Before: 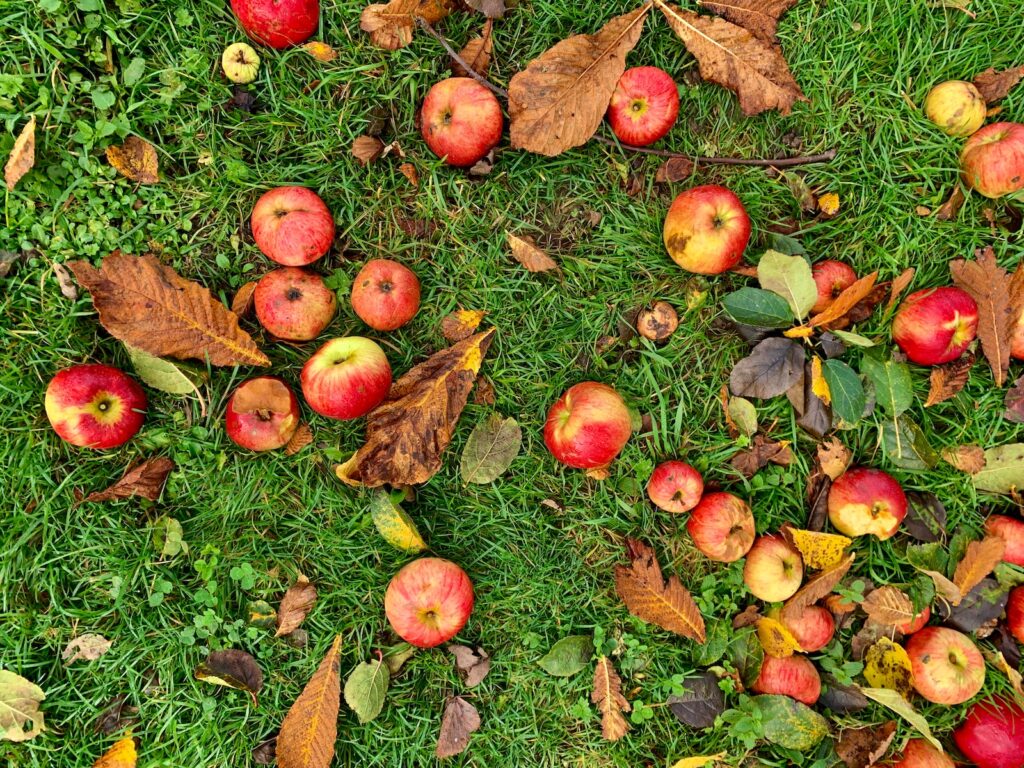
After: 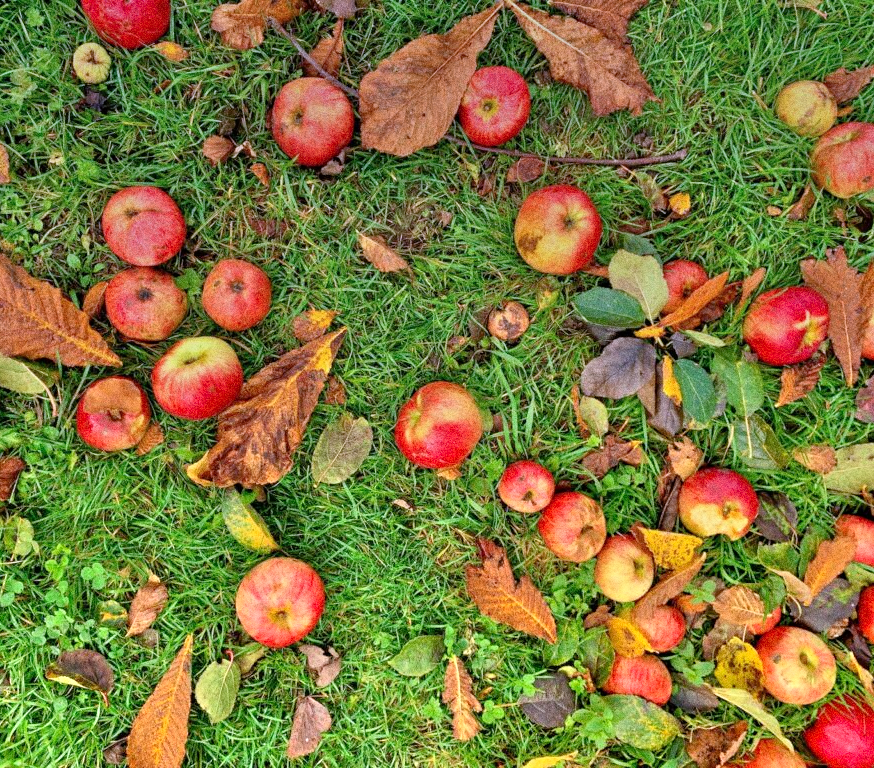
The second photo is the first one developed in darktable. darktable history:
tone equalizer: -7 EV 0.15 EV, -6 EV 0.6 EV, -5 EV 1.15 EV, -4 EV 1.33 EV, -3 EV 1.15 EV, -2 EV 0.6 EV, -1 EV 0.15 EV, mask exposure compensation -0.5 EV
crop and rotate: left 14.584%
grain: coarseness 0.09 ISO, strength 40%
graduated density: hue 238.83°, saturation 50%
white balance: red 1.009, blue 1.027
